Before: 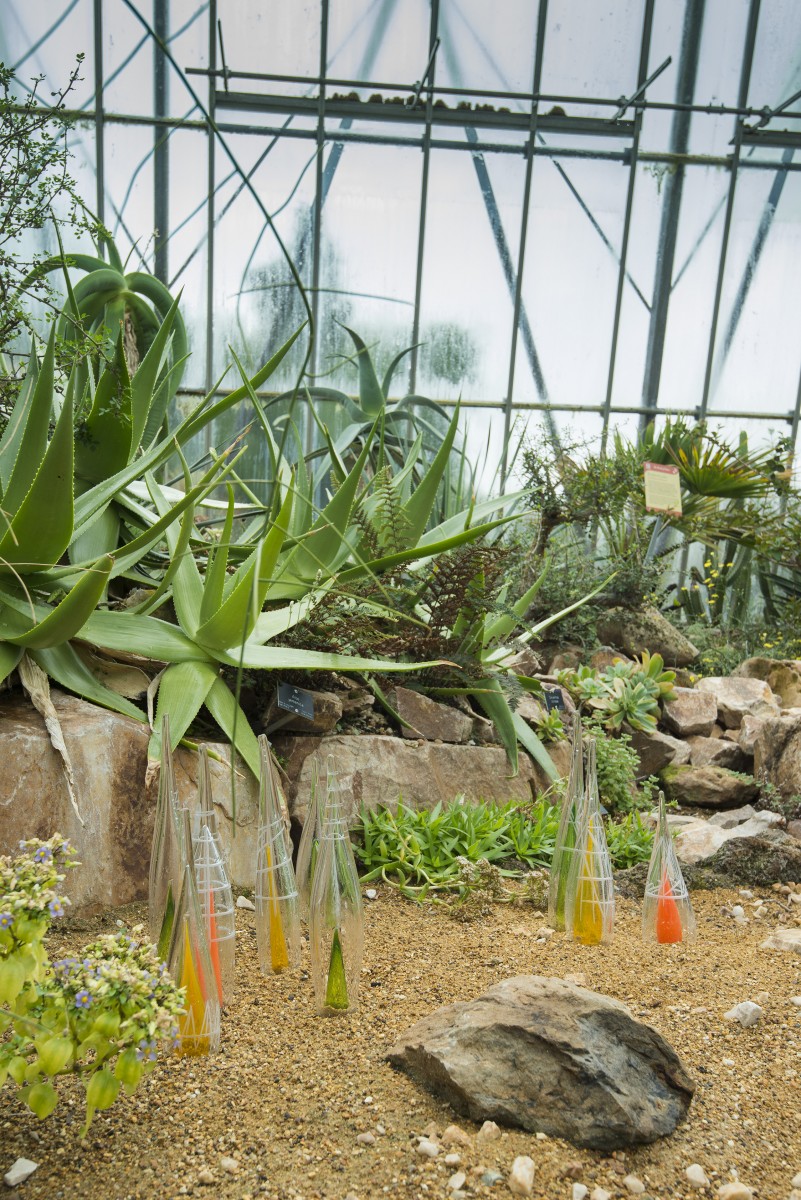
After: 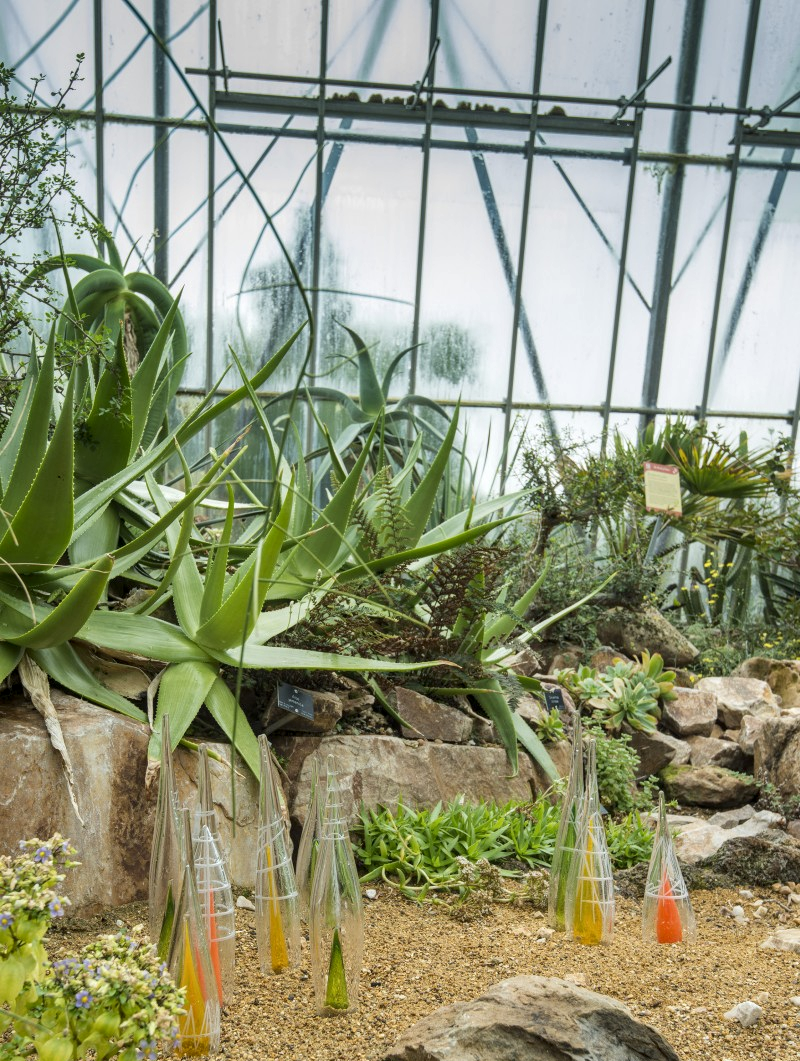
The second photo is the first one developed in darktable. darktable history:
local contrast: on, module defaults
crop and rotate: top 0%, bottom 11.542%
